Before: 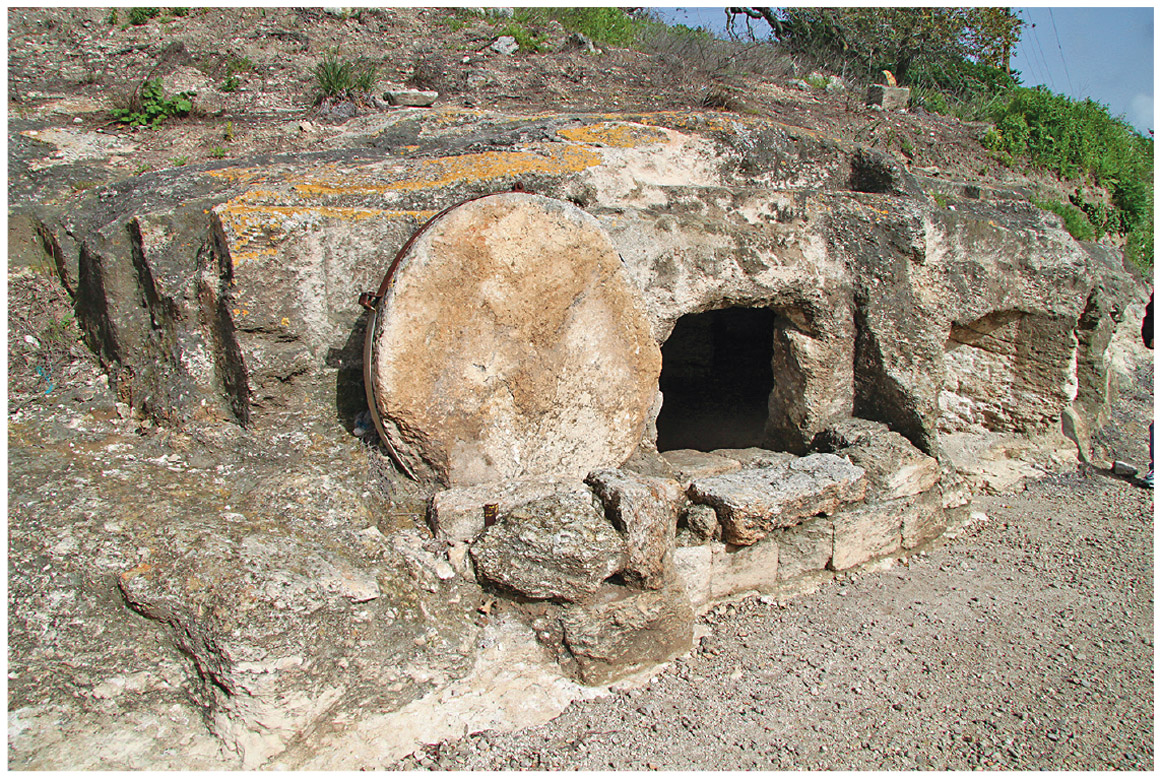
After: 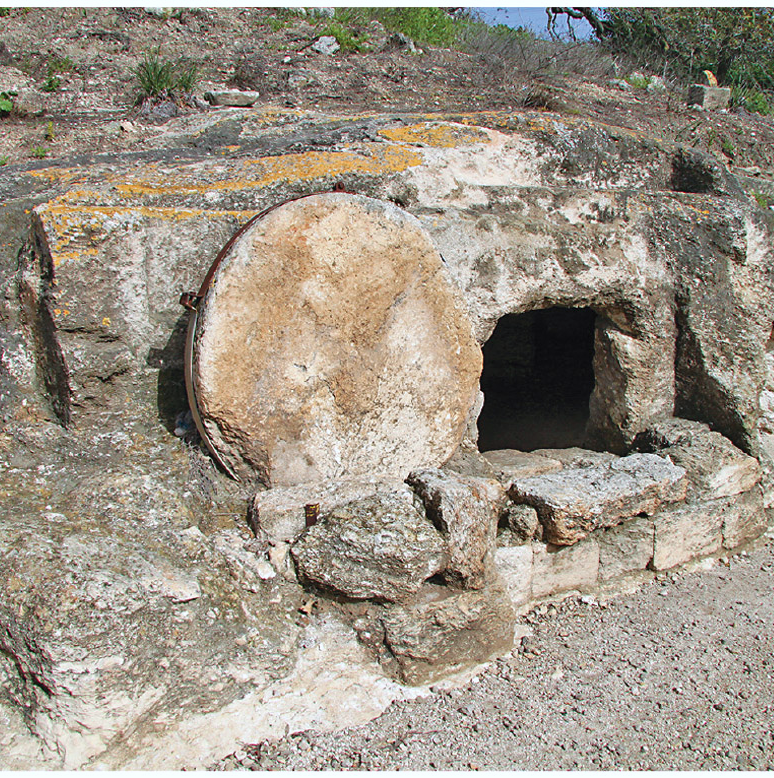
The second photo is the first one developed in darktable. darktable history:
white balance: red 0.974, blue 1.044
crop: left 15.419%, right 17.914%
